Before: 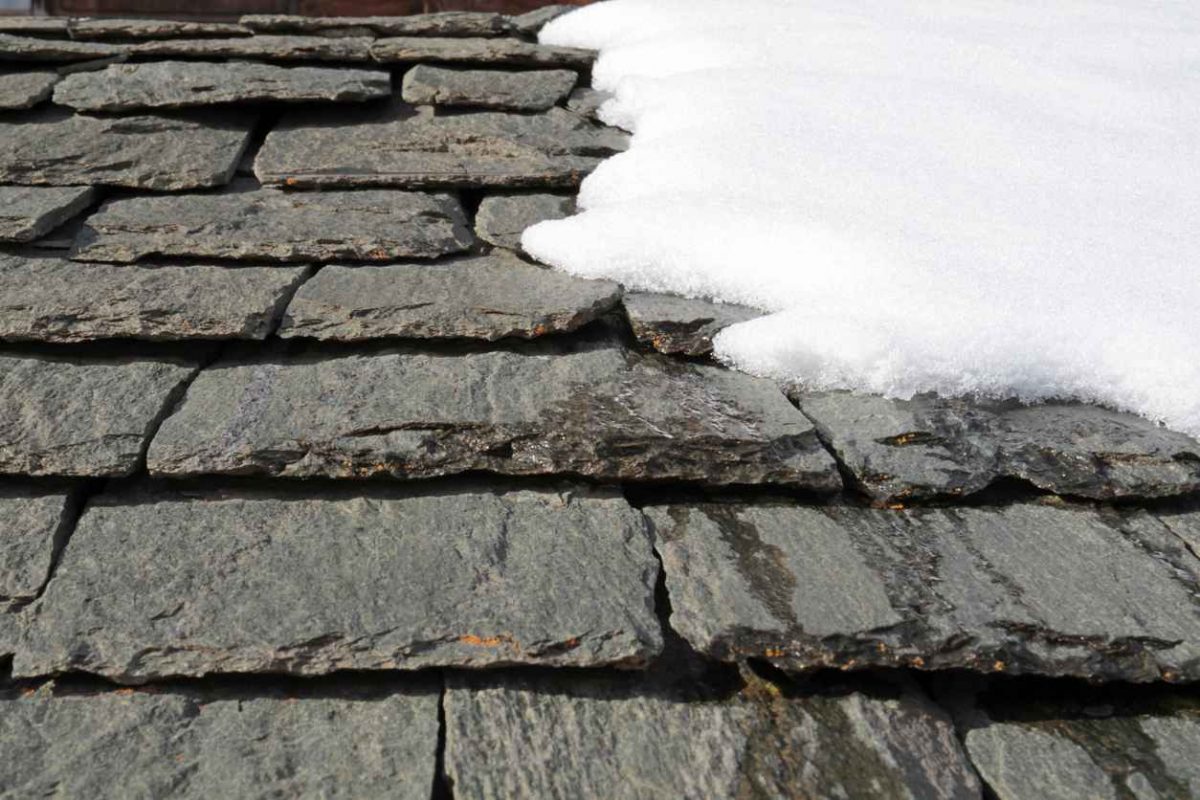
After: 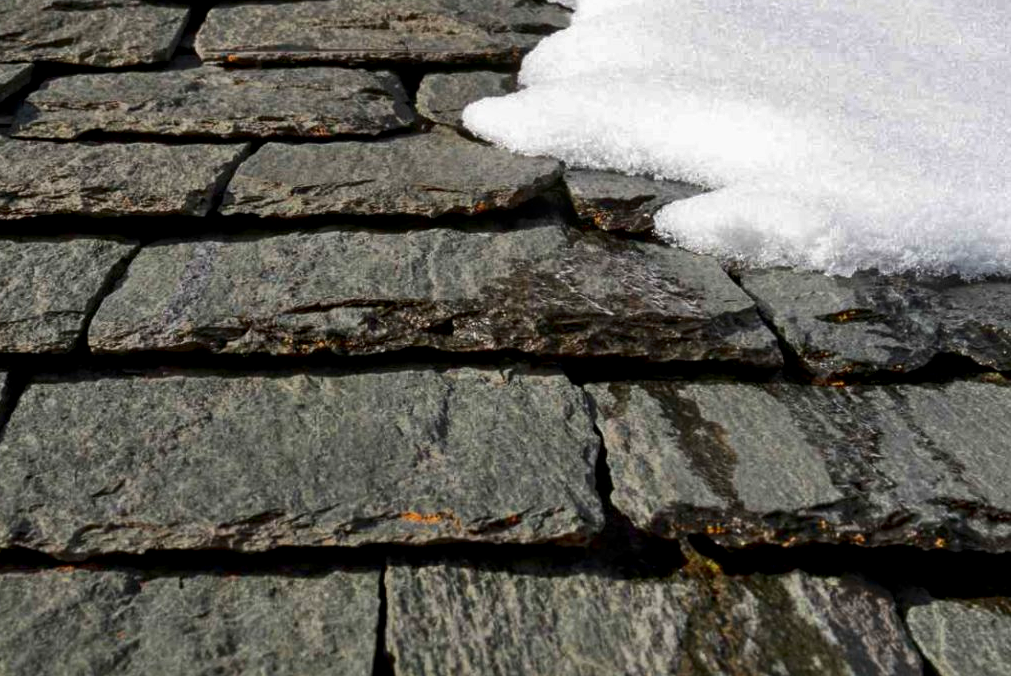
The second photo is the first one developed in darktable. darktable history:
shadows and highlights: soften with gaussian
crop and rotate: left 4.974%, top 15.416%, right 10.694%
contrast brightness saturation: brightness -0.252, saturation 0.197
local contrast: on, module defaults
